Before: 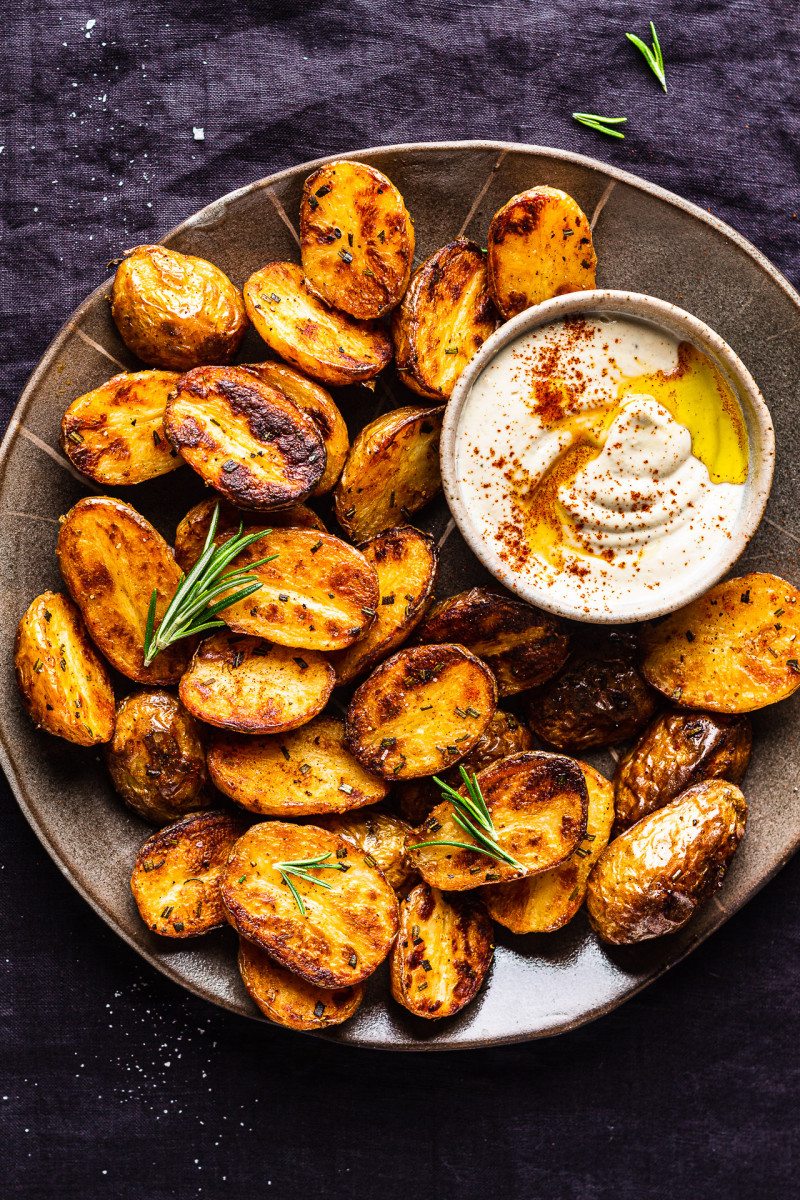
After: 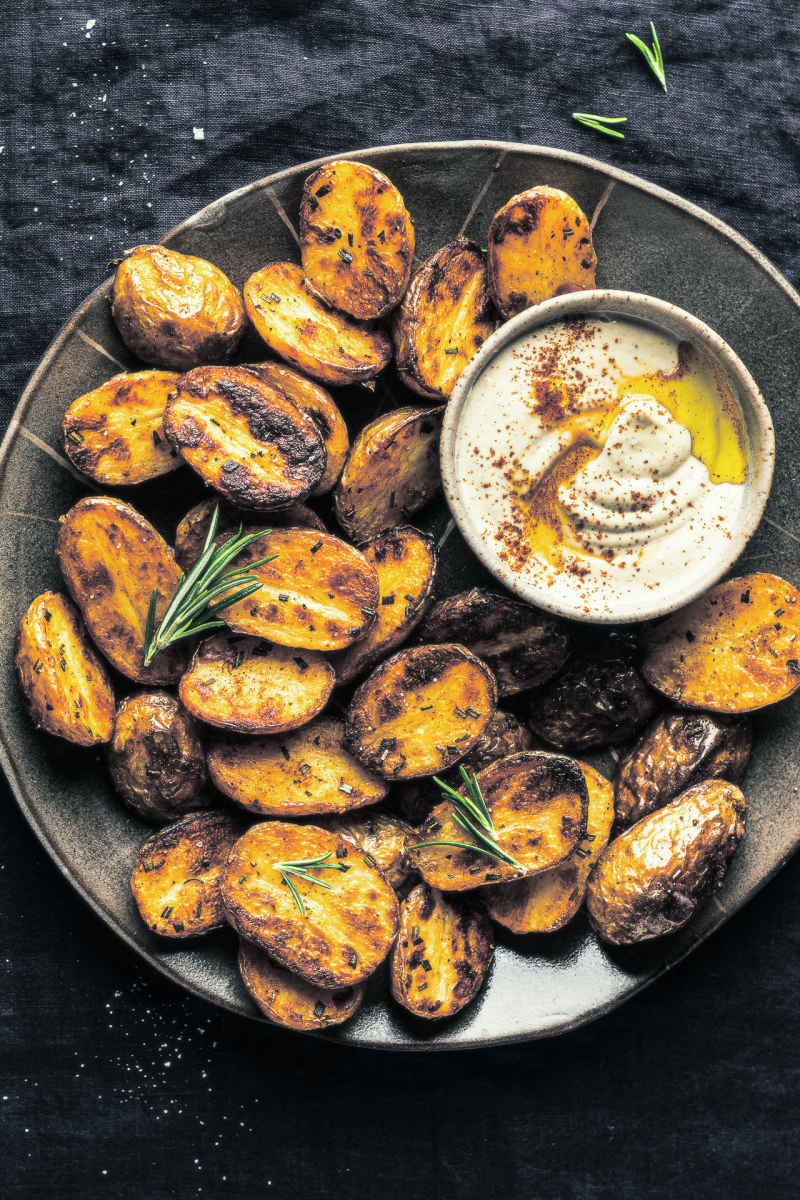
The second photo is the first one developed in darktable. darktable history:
color correction: highlights a* -4.73, highlights b* 5.06, saturation 0.97
soften: size 10%, saturation 50%, brightness 0.2 EV, mix 10%
split-toning: shadows › hue 205.2°, shadows › saturation 0.29, highlights › hue 50.4°, highlights › saturation 0.38, balance -49.9
